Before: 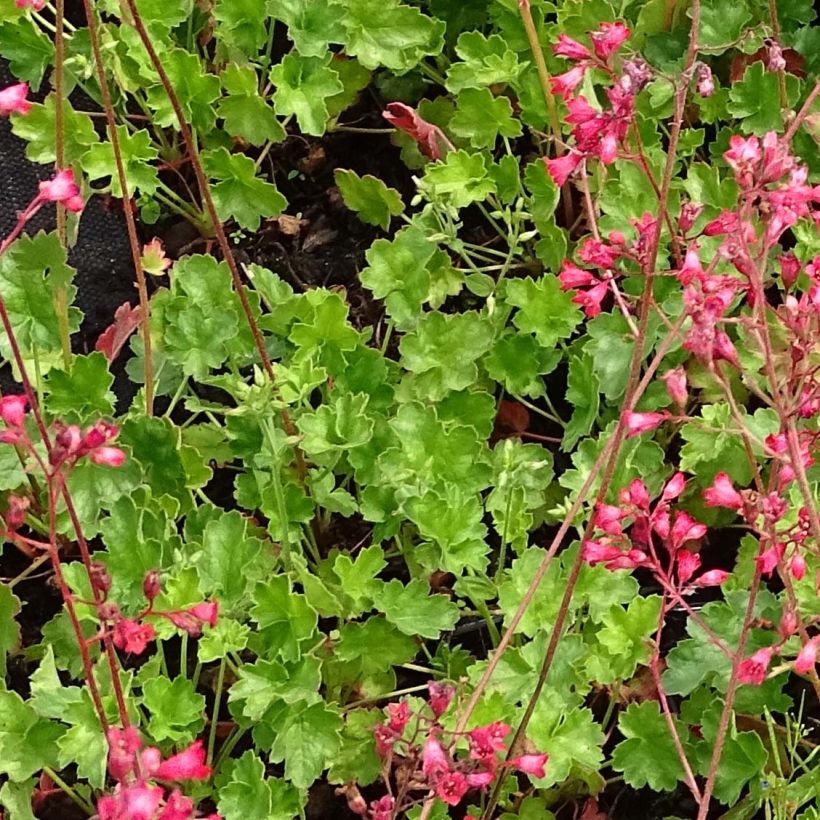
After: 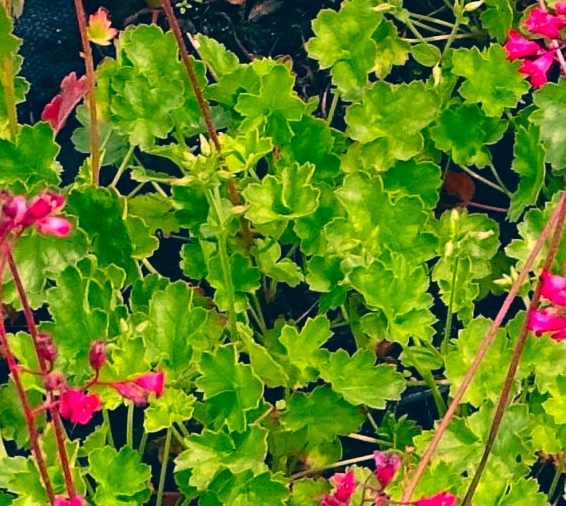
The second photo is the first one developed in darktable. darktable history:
crop: left 6.7%, top 28.097%, right 24.265%, bottom 9.084%
levels: mode automatic, black 0.022%, levels [0.182, 0.542, 0.902]
color correction: highlights a* 16.88, highlights b* 0.338, shadows a* -15.18, shadows b* -14.24, saturation 1.53
